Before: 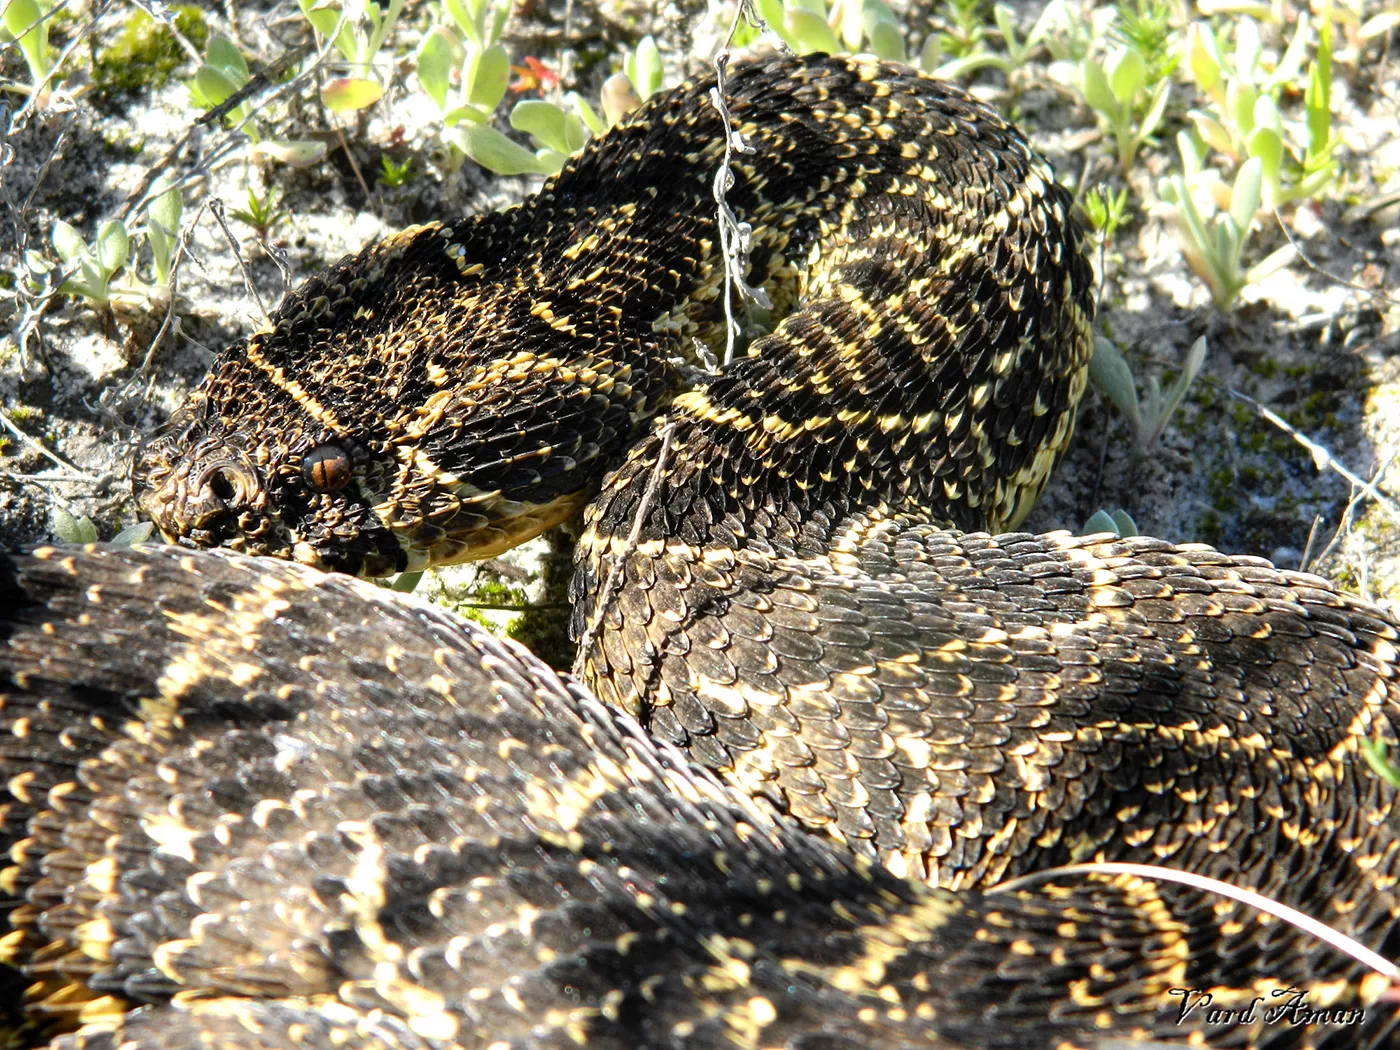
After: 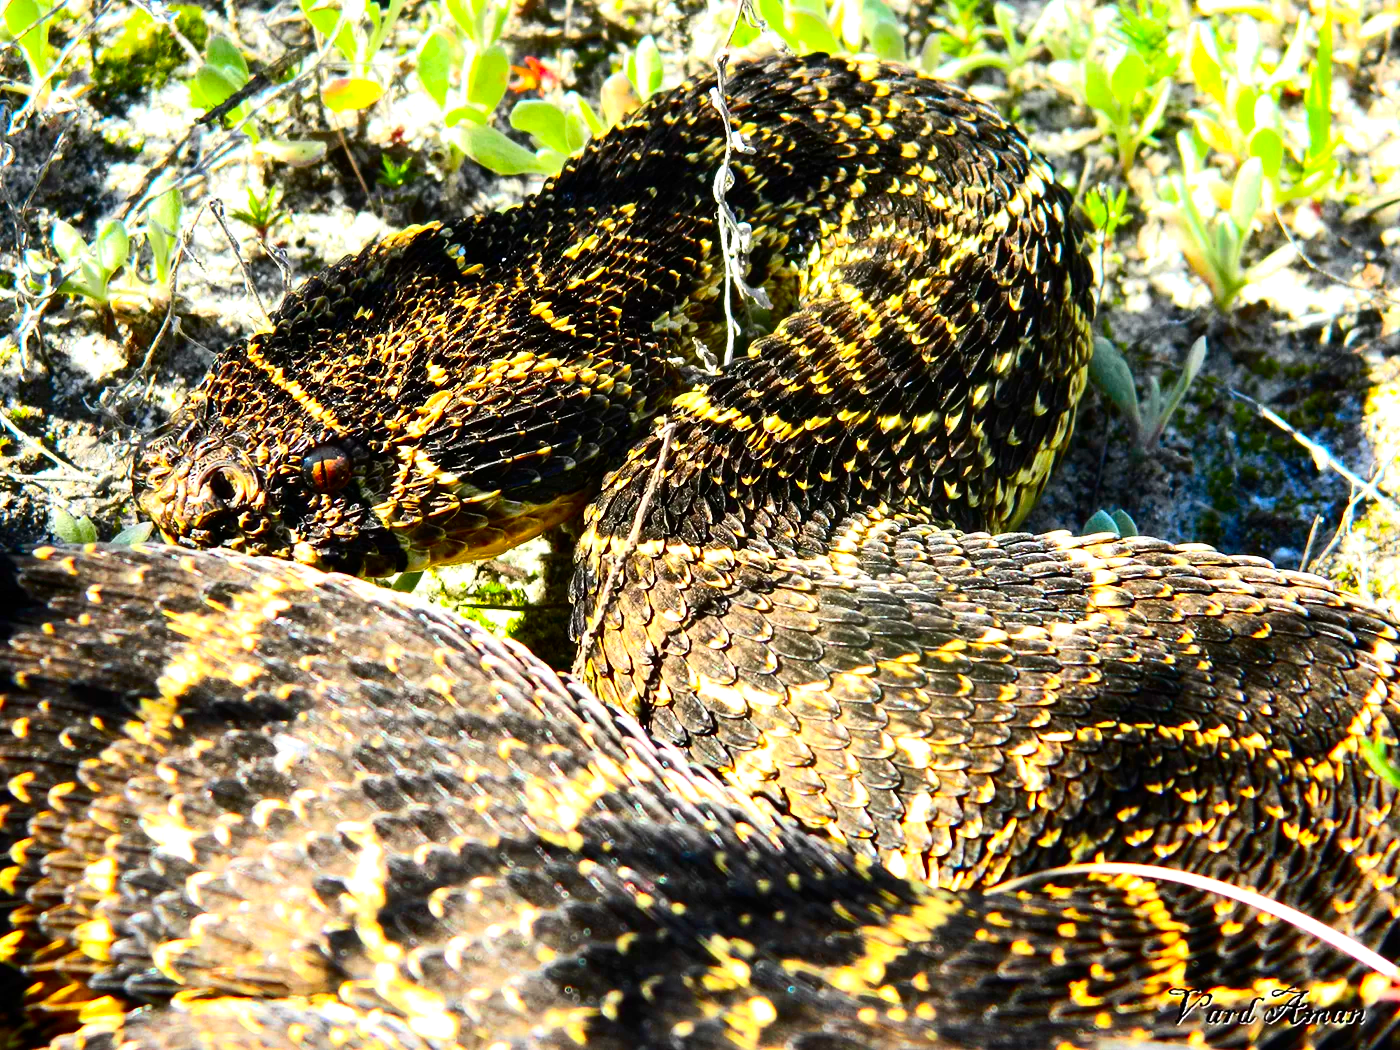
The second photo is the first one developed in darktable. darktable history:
exposure: exposure 0.152 EV, compensate highlight preservation false
contrast brightness saturation: contrast 0.267, brightness 0.011, saturation 0.86
color balance rgb: perceptual saturation grading › global saturation 0.077%, contrast 4.918%
